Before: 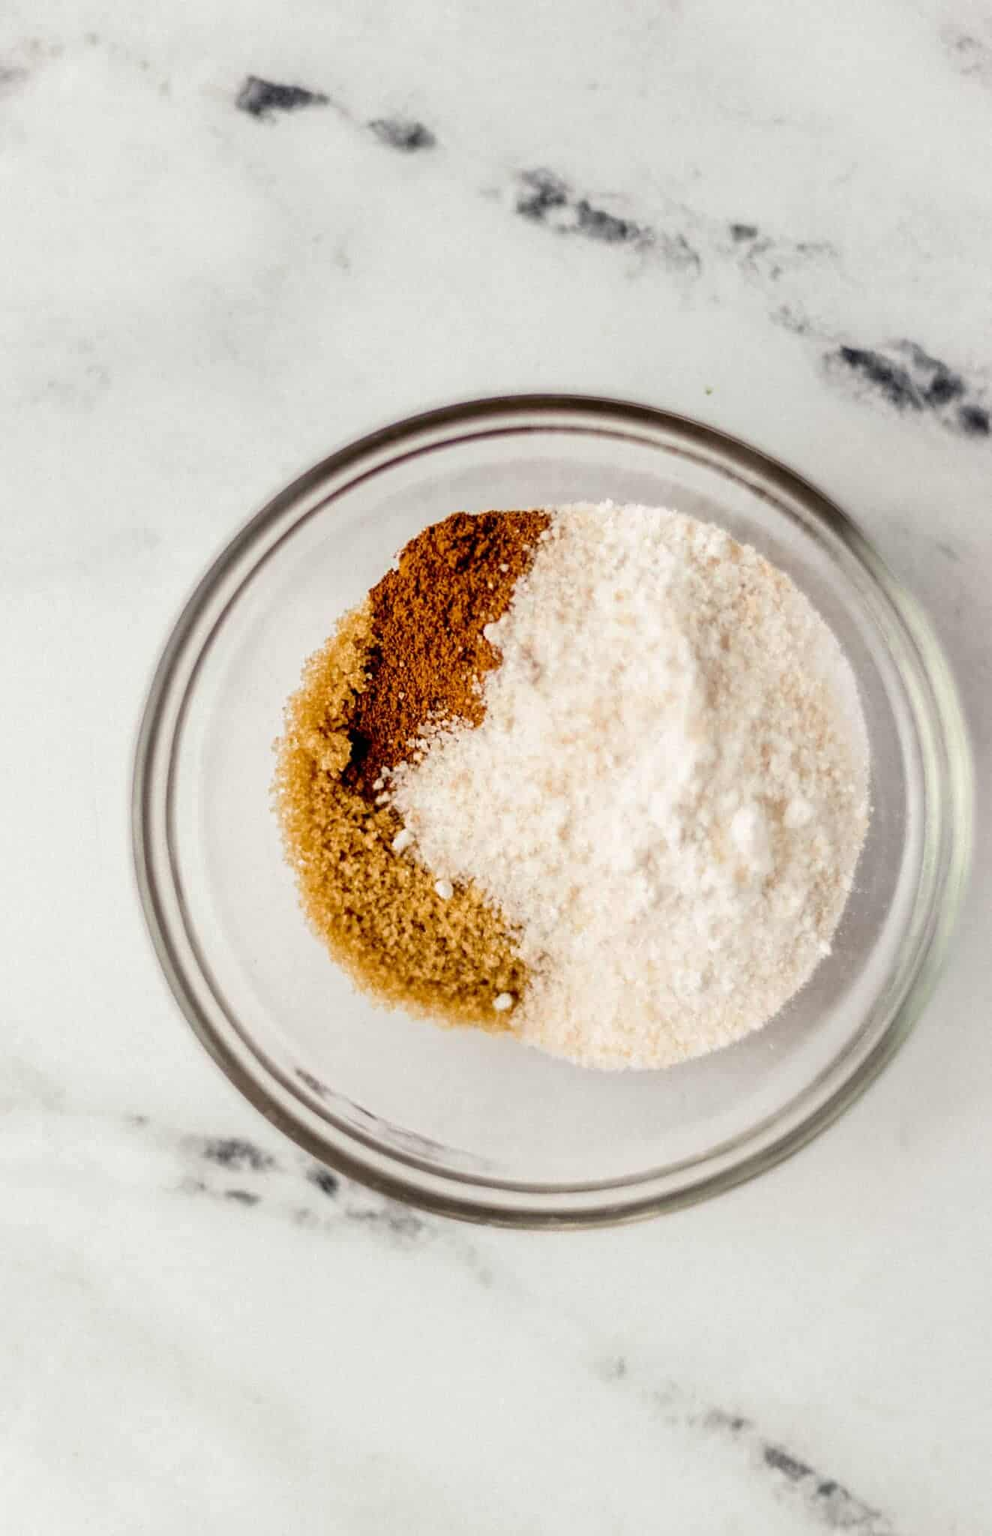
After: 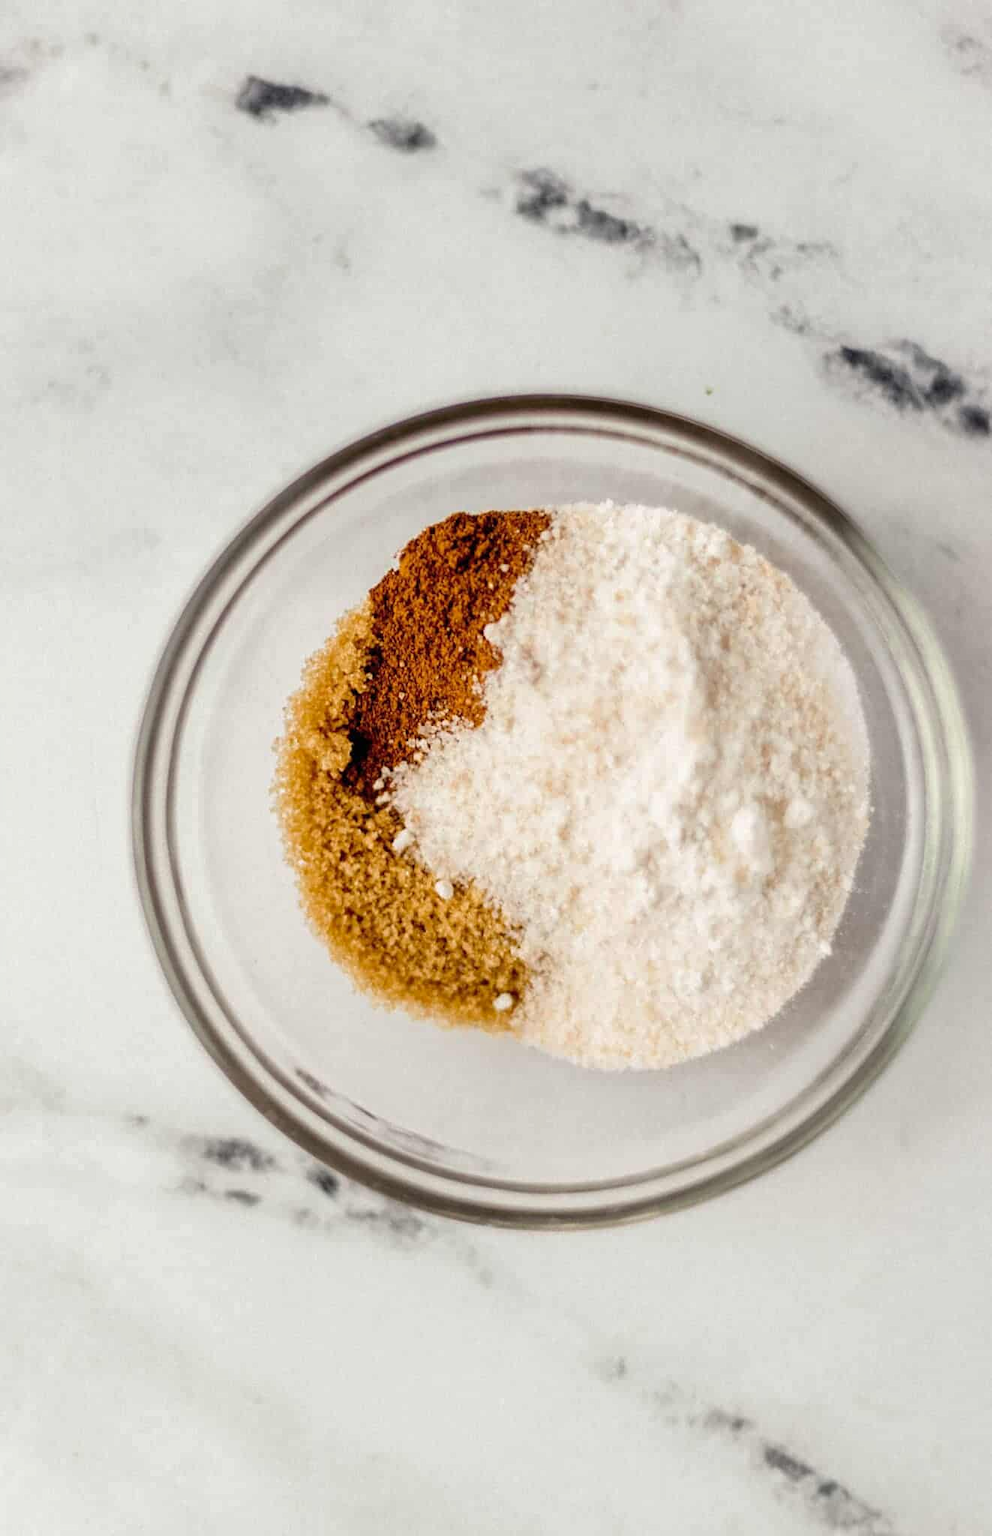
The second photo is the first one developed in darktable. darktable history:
shadows and highlights: shadows 25.71, highlights -24.67
